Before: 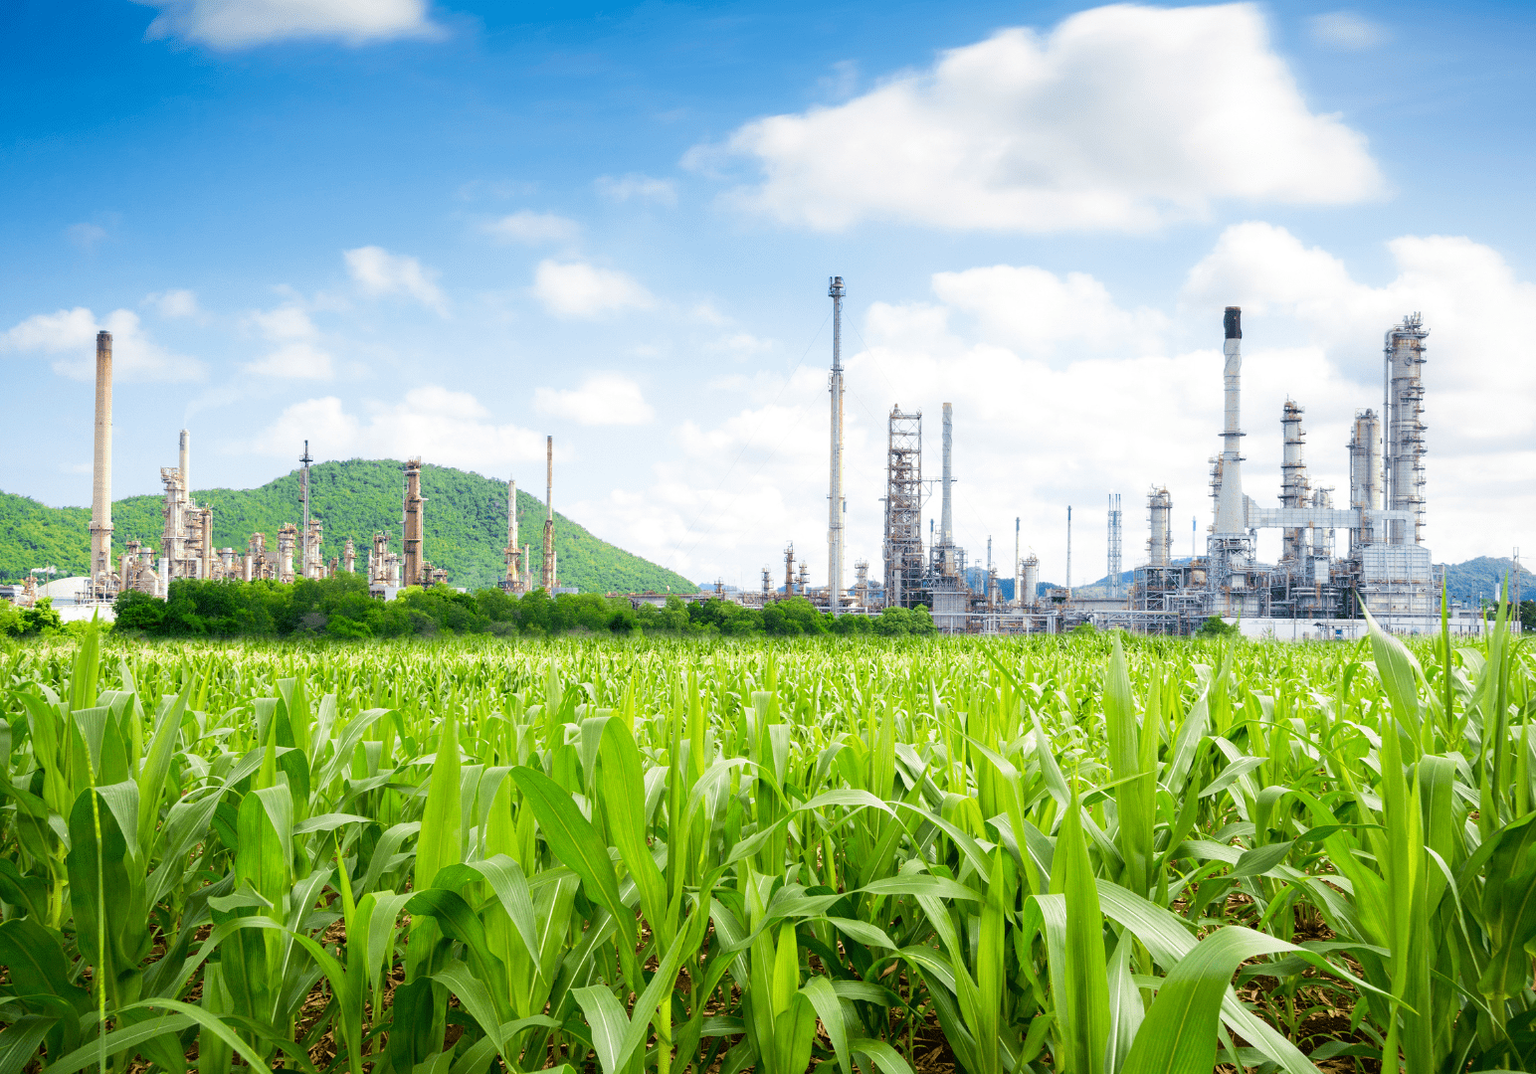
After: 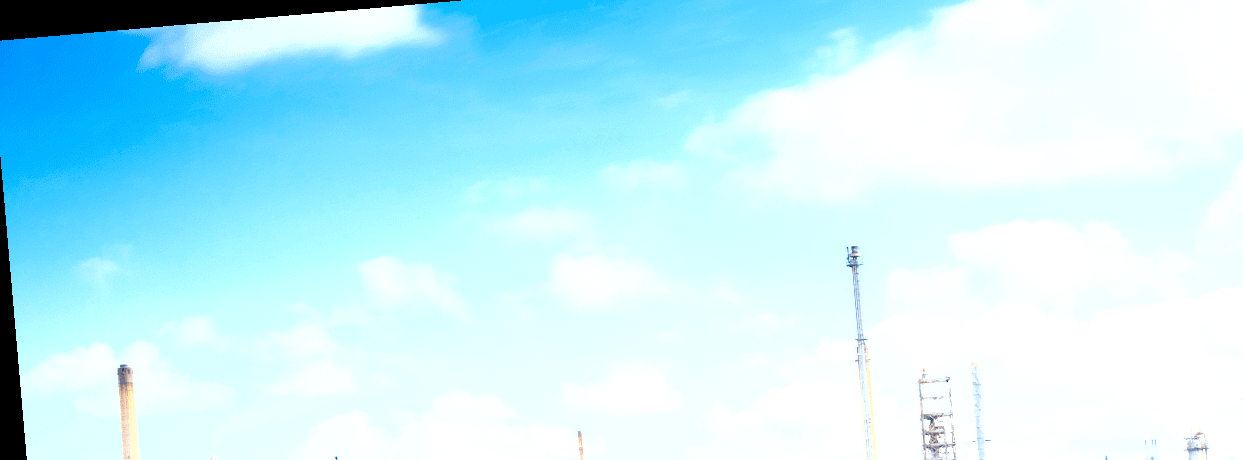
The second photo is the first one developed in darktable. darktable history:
crop: left 0.579%, top 7.627%, right 23.167%, bottom 54.275%
rotate and perspective: rotation -4.98°, automatic cropping off
fill light: on, module defaults
exposure: exposure 1 EV, compensate highlight preservation false
